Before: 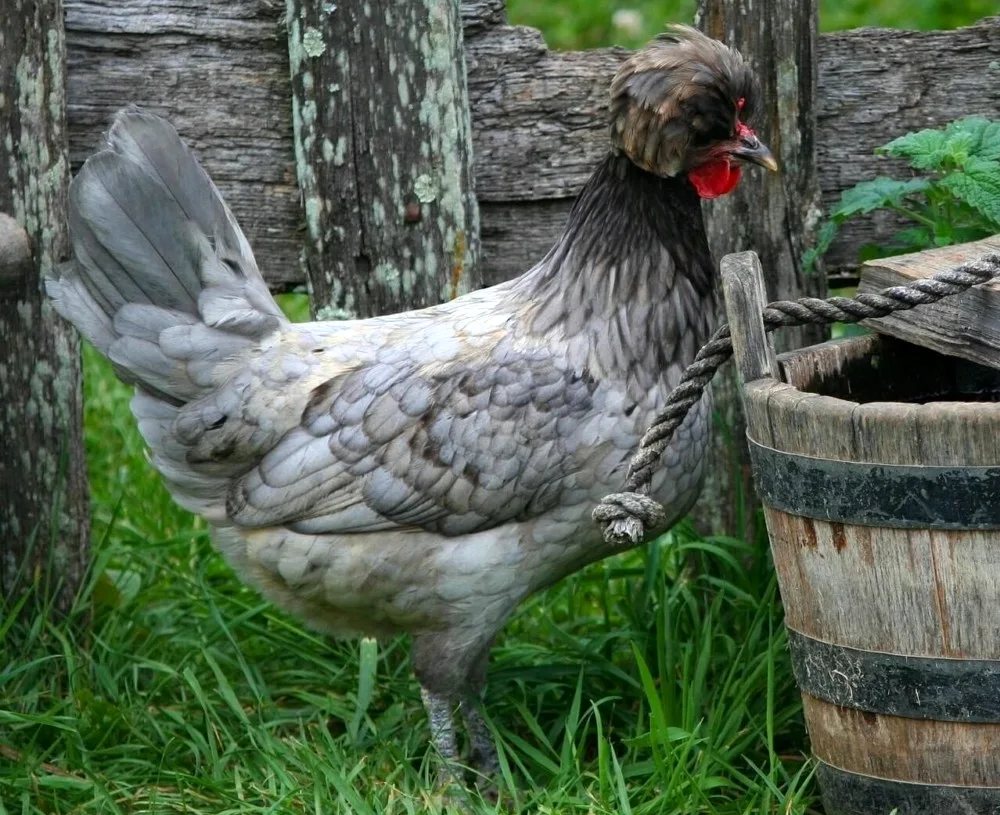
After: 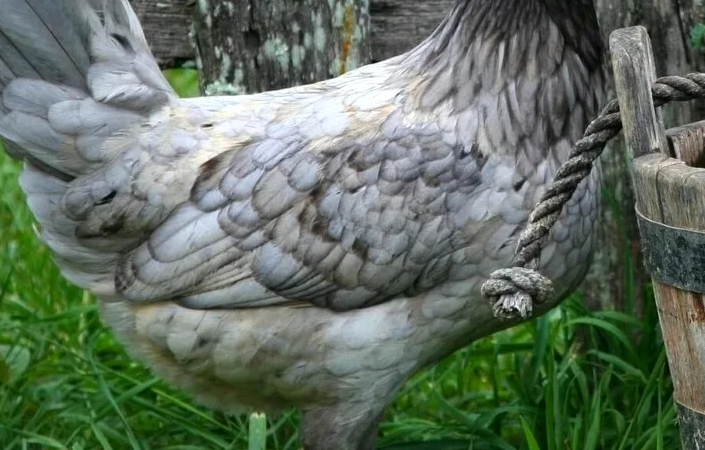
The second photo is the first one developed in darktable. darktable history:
crop: left 11.154%, top 27.613%, right 18.313%, bottom 17.169%
